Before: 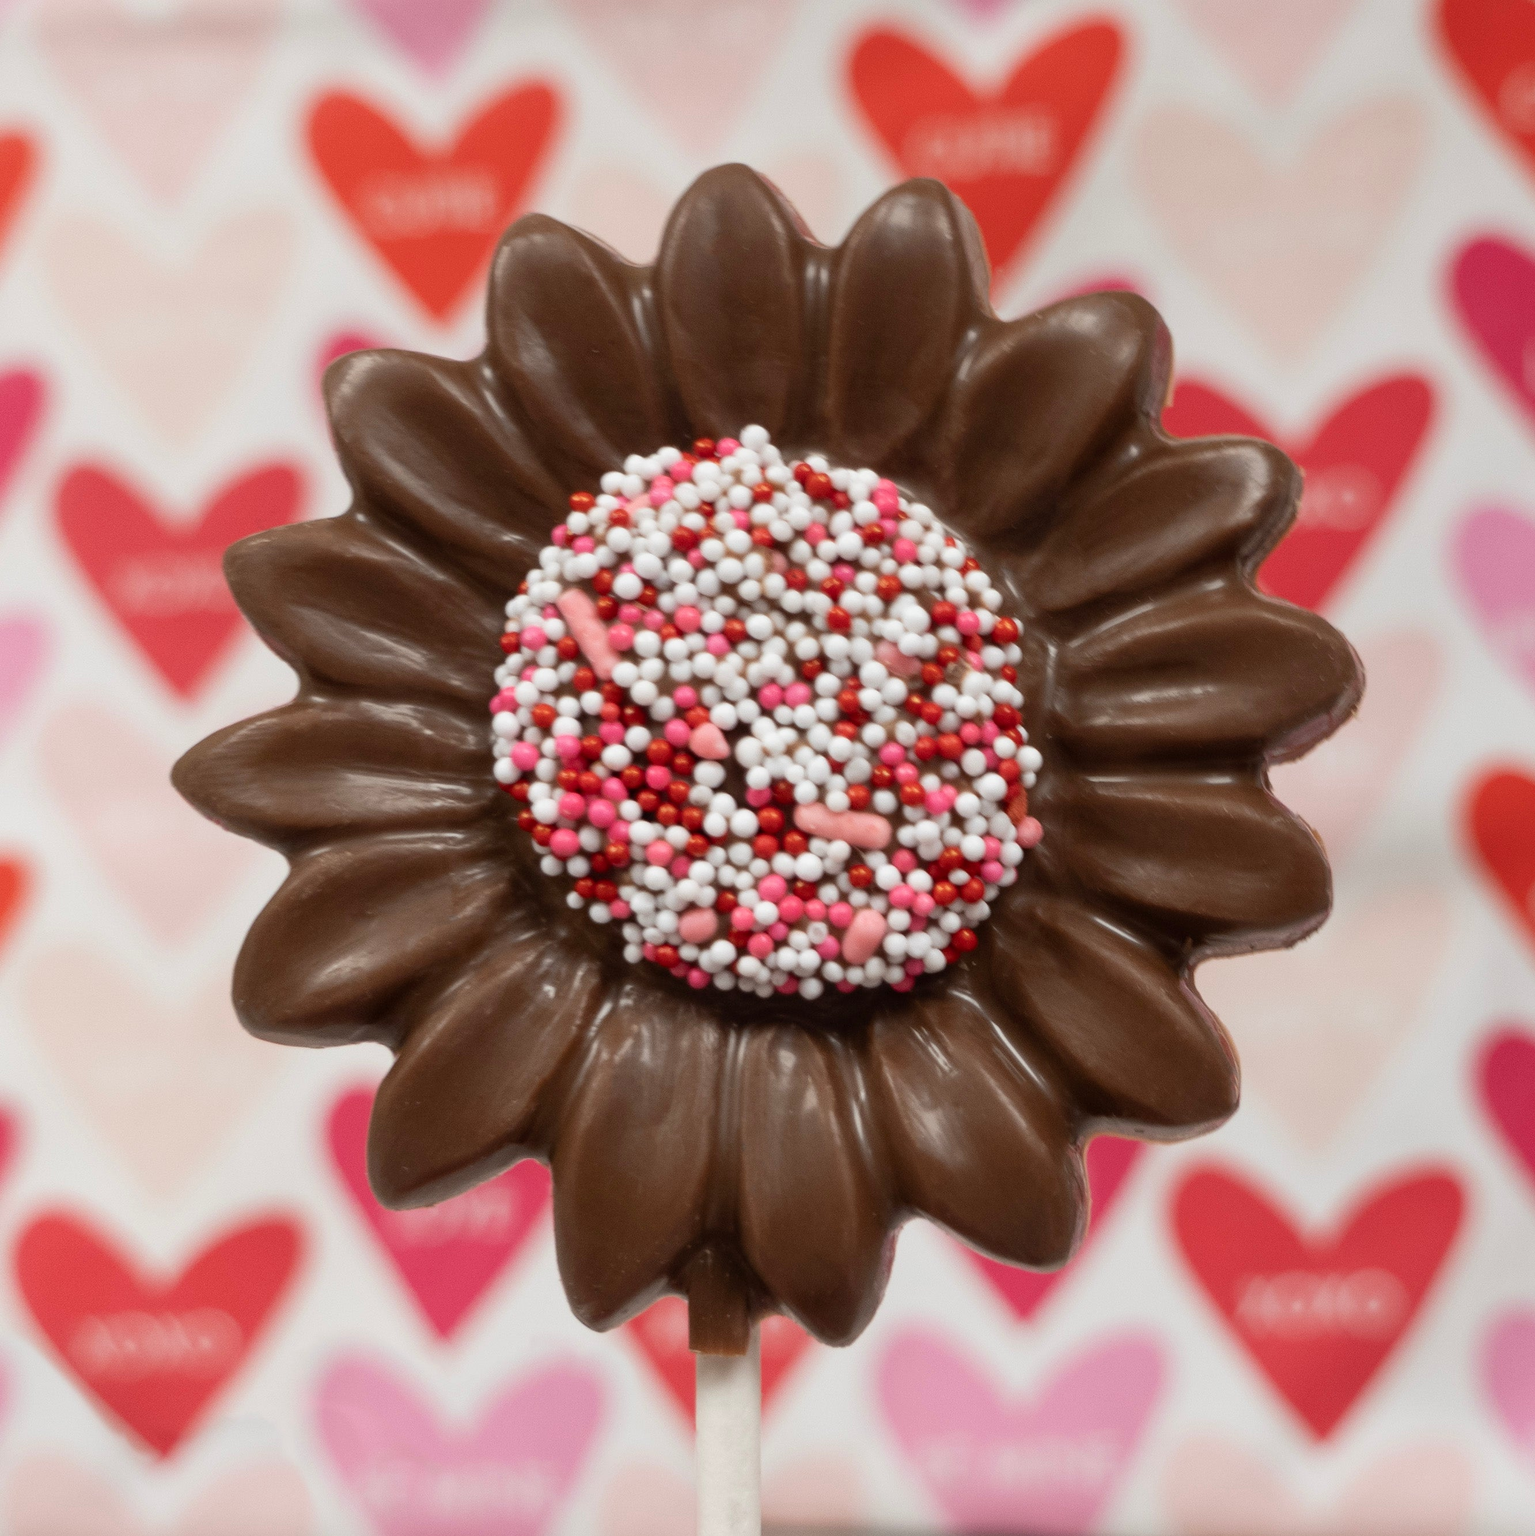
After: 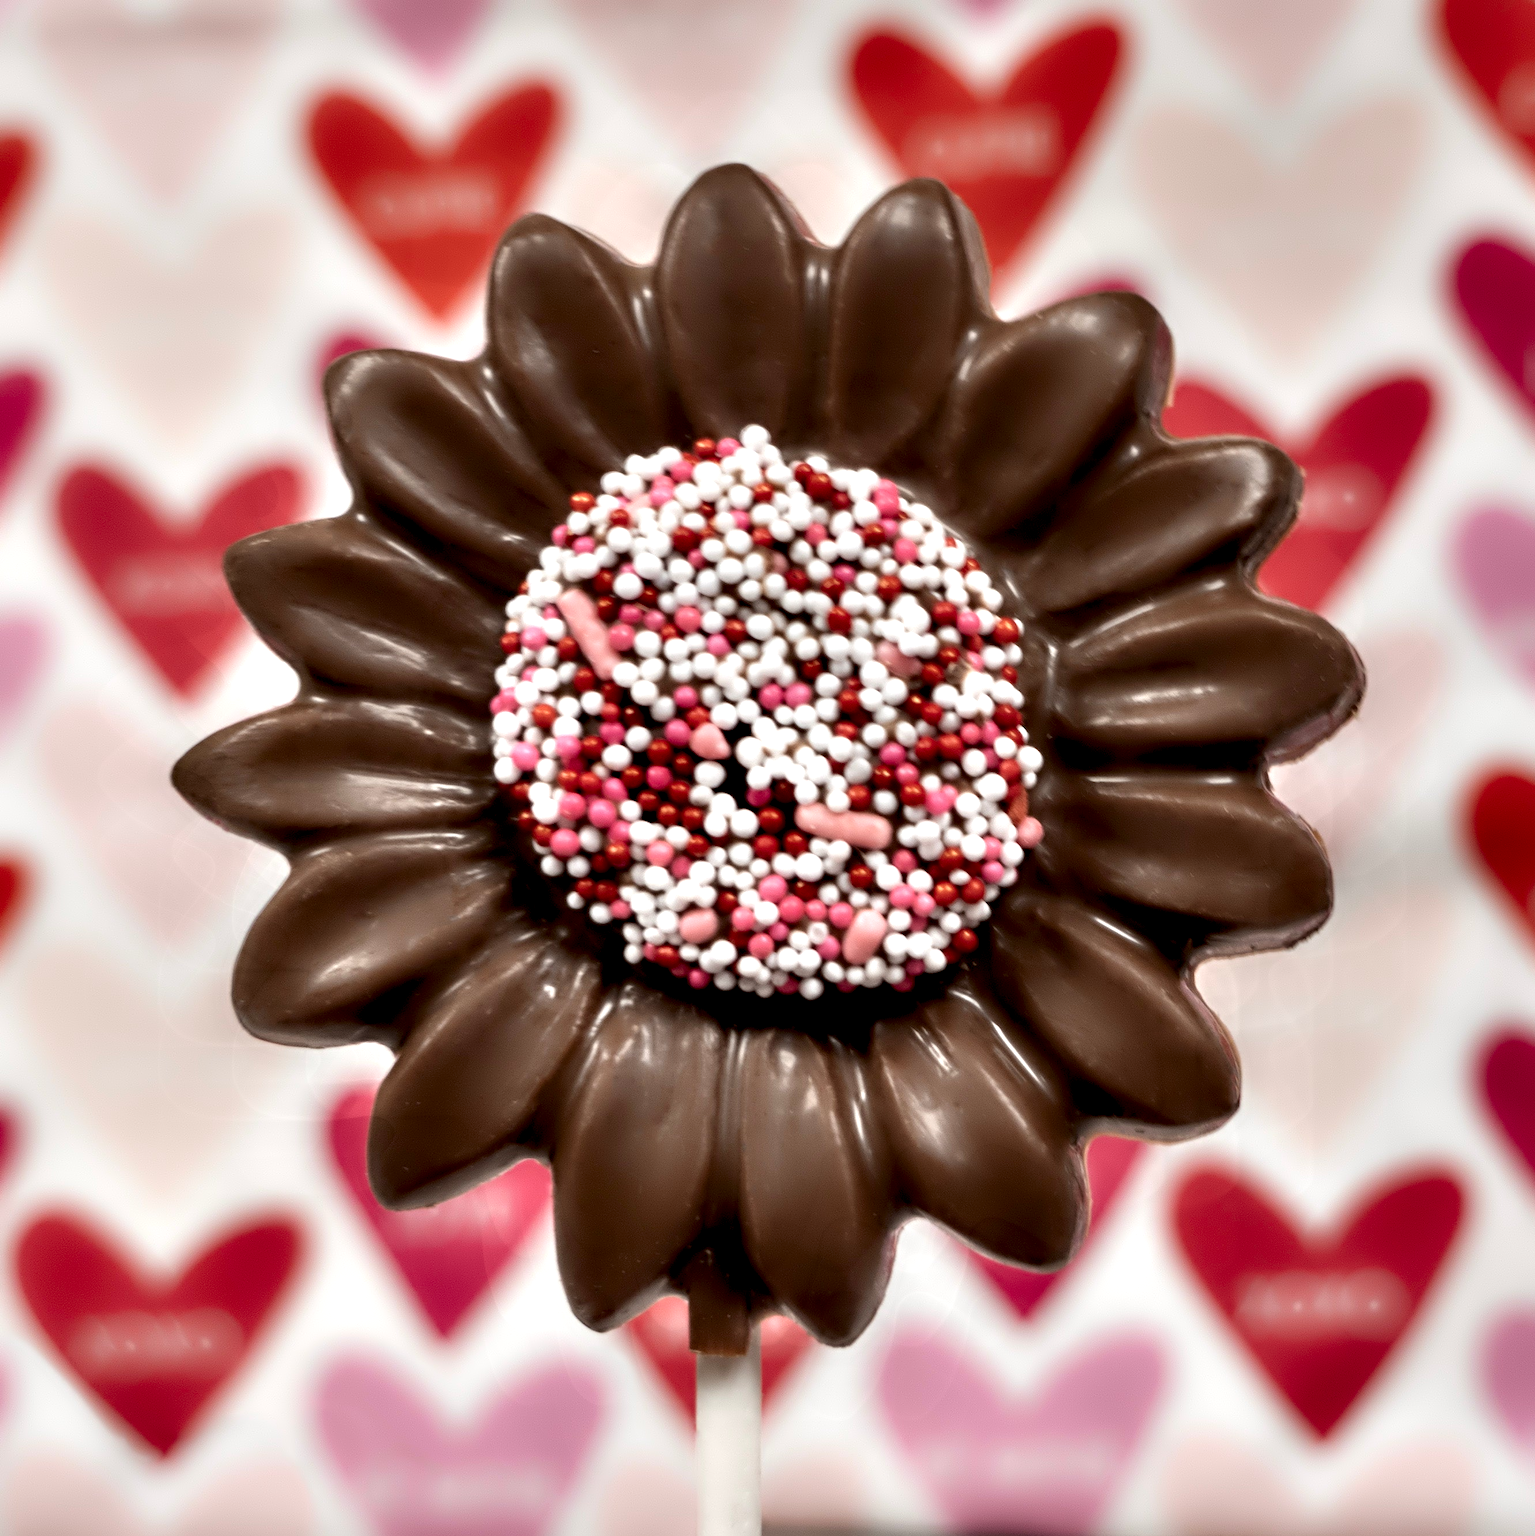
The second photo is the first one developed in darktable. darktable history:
contrast equalizer: y [[0.783, 0.666, 0.575, 0.77, 0.556, 0.501], [0.5 ×6], [0.5 ×6], [0, 0.02, 0.272, 0.399, 0.062, 0], [0 ×6]]
